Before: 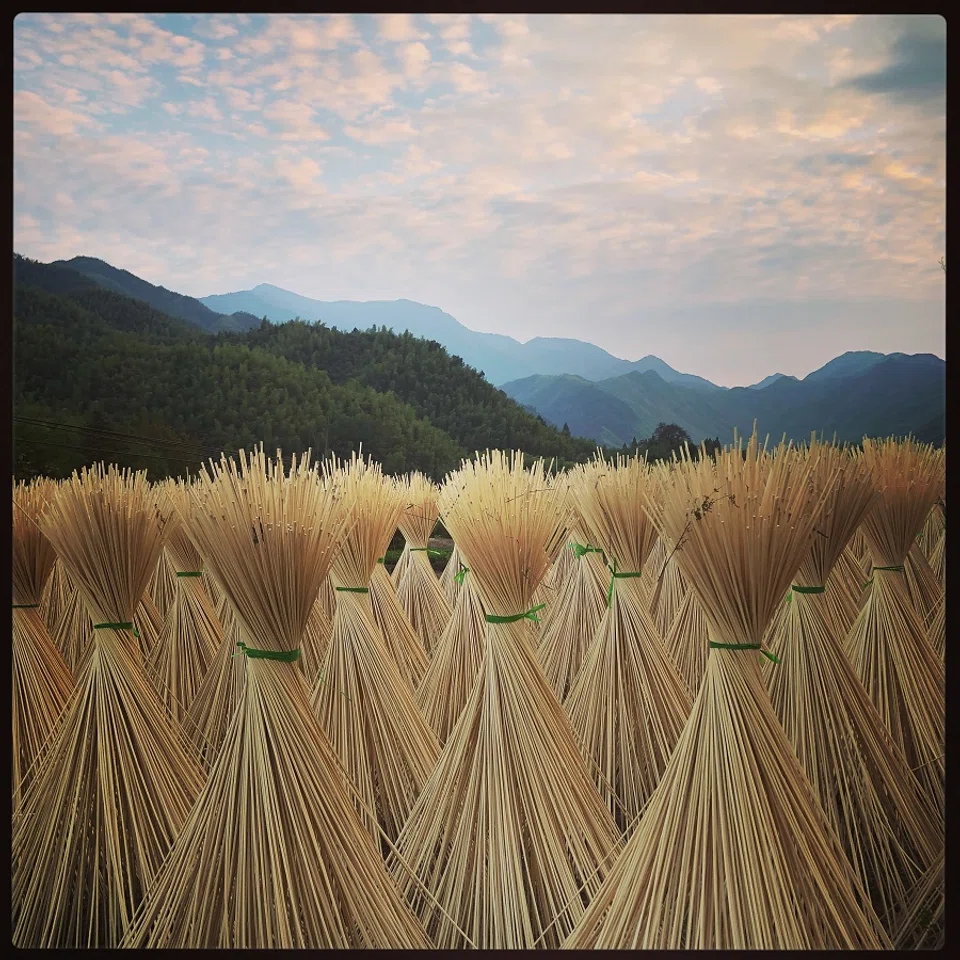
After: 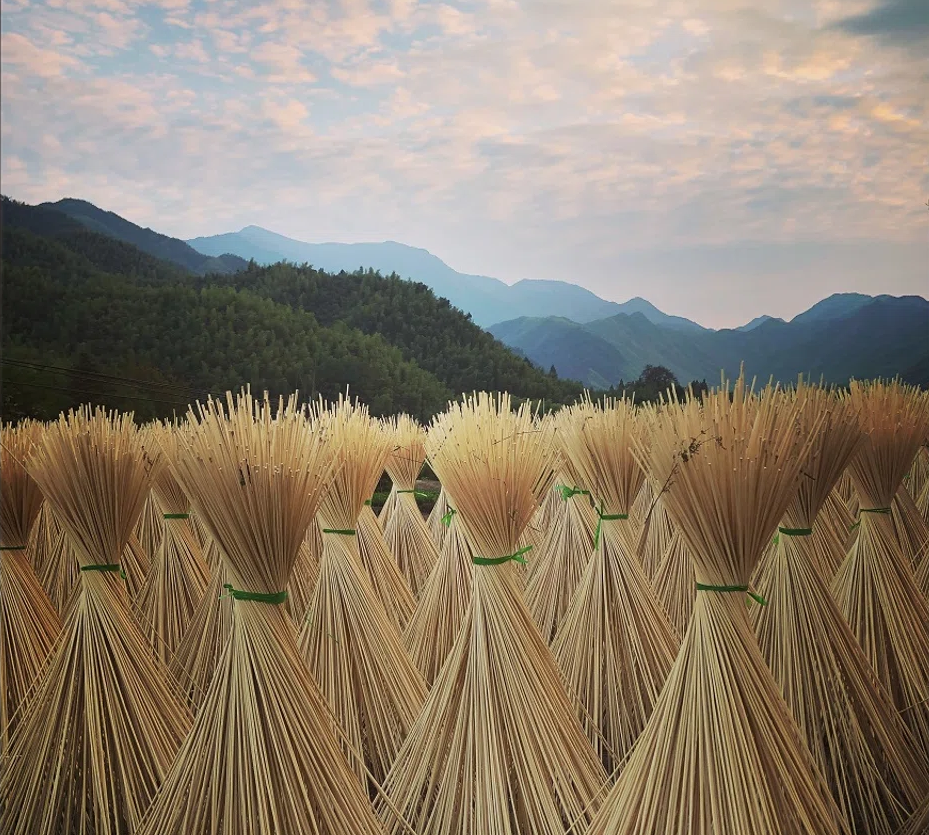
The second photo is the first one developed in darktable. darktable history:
crop: left 1.455%, top 6.132%, right 1.701%, bottom 6.807%
